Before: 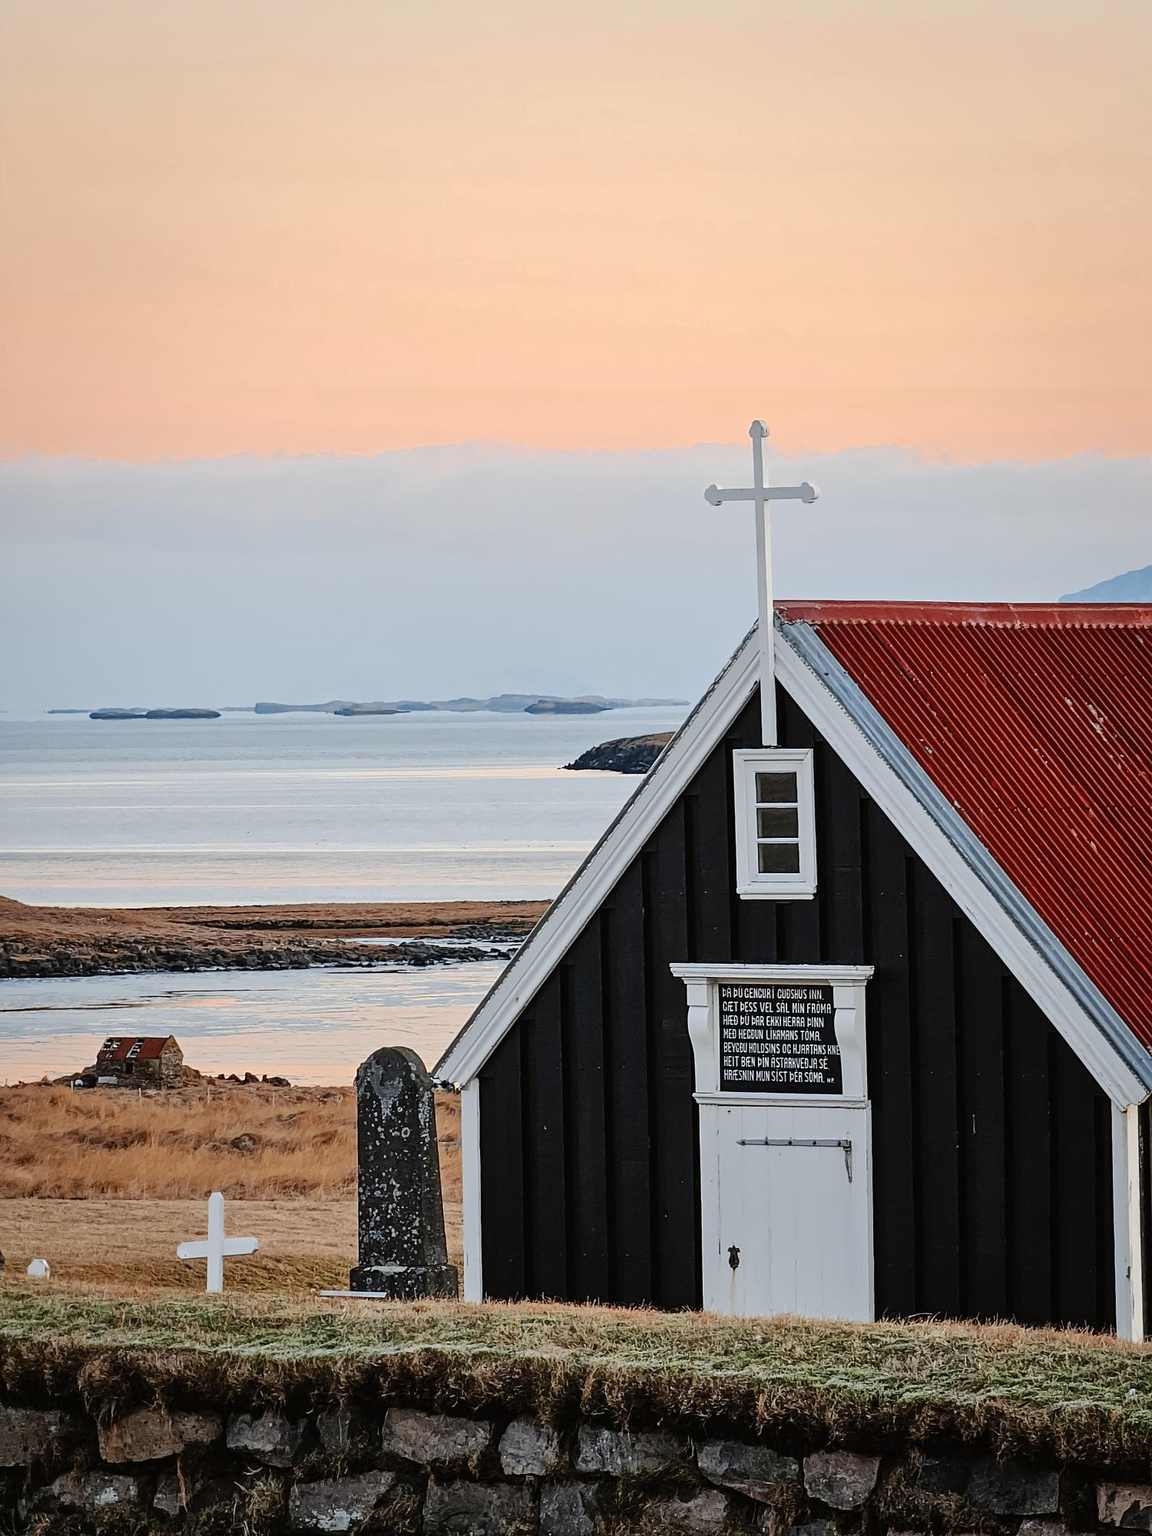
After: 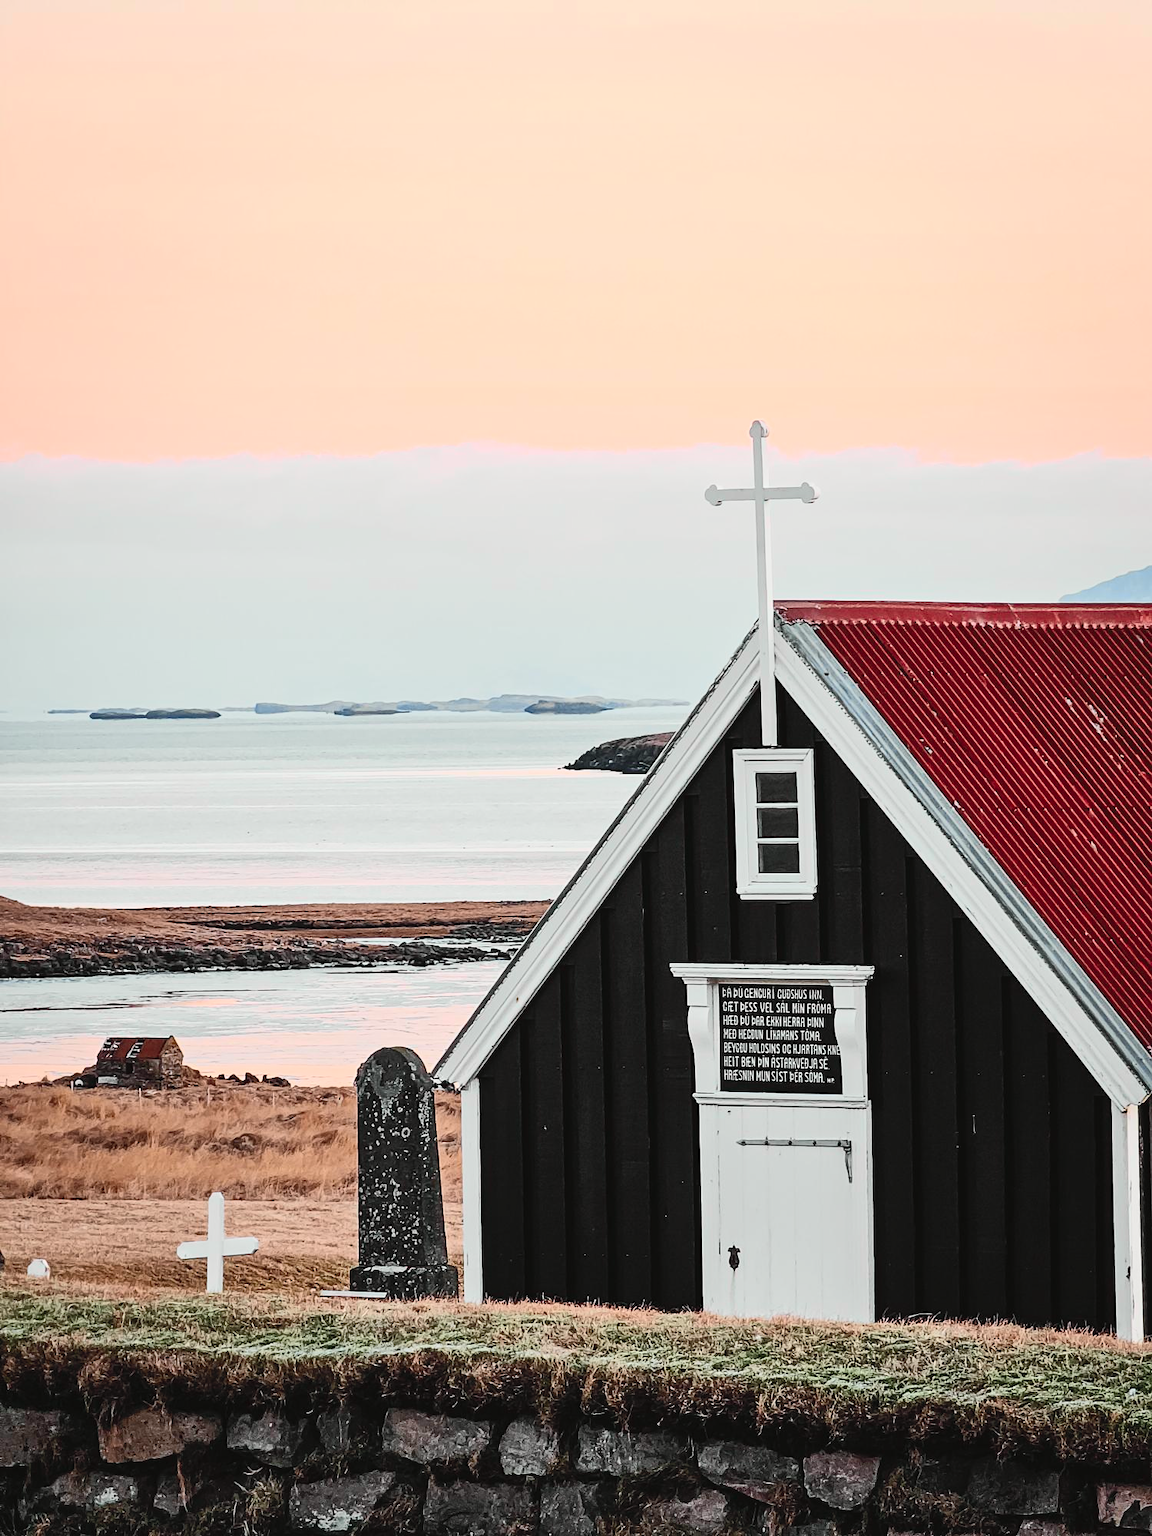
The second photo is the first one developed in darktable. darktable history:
tone curve: curves: ch0 [(0, 0.026) (0.172, 0.194) (0.398, 0.437) (0.469, 0.544) (0.612, 0.741) (0.845, 0.926) (1, 0.968)]; ch1 [(0, 0) (0.437, 0.453) (0.472, 0.467) (0.502, 0.502) (0.531, 0.546) (0.574, 0.583) (0.617, 0.64) (0.699, 0.749) (0.859, 0.919) (1, 1)]; ch2 [(0, 0) (0.33, 0.301) (0.421, 0.443) (0.476, 0.502) (0.511, 0.504) (0.553, 0.553) (0.595, 0.586) (0.664, 0.664) (1, 1)], color space Lab, independent channels, preserve colors none
